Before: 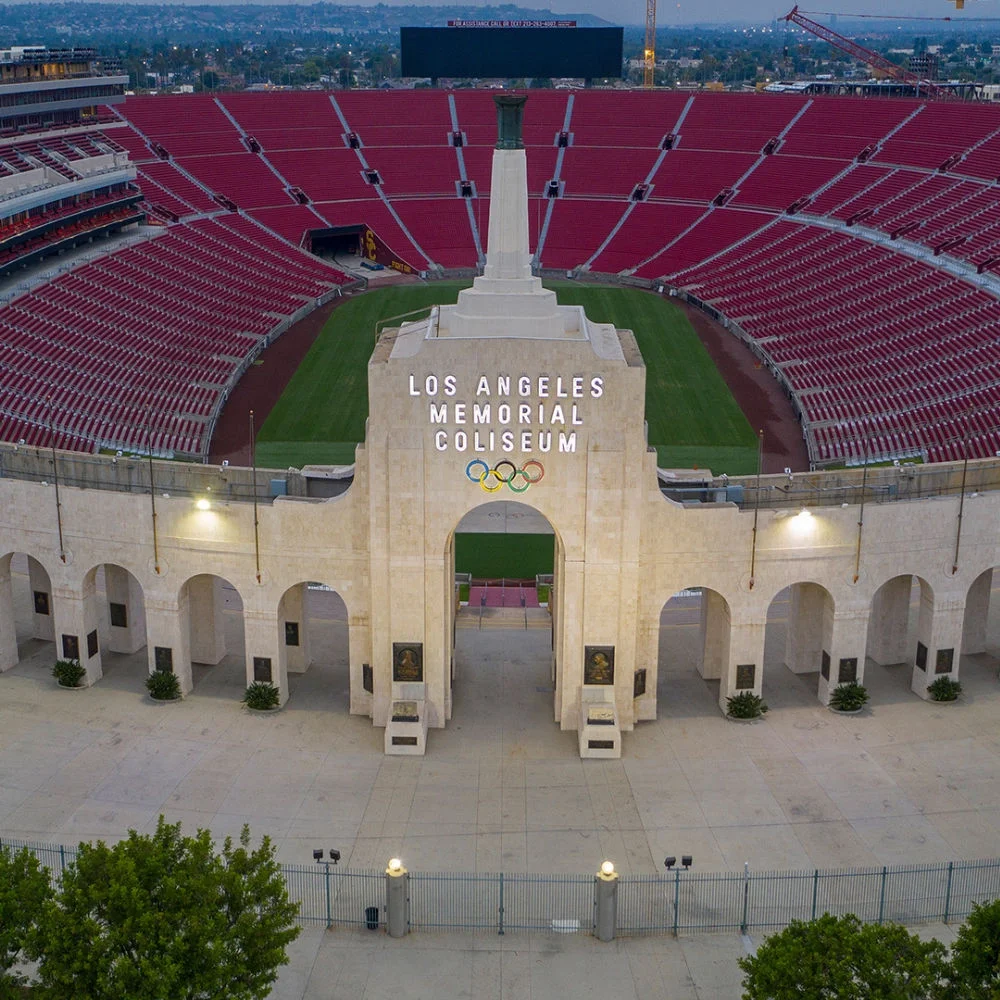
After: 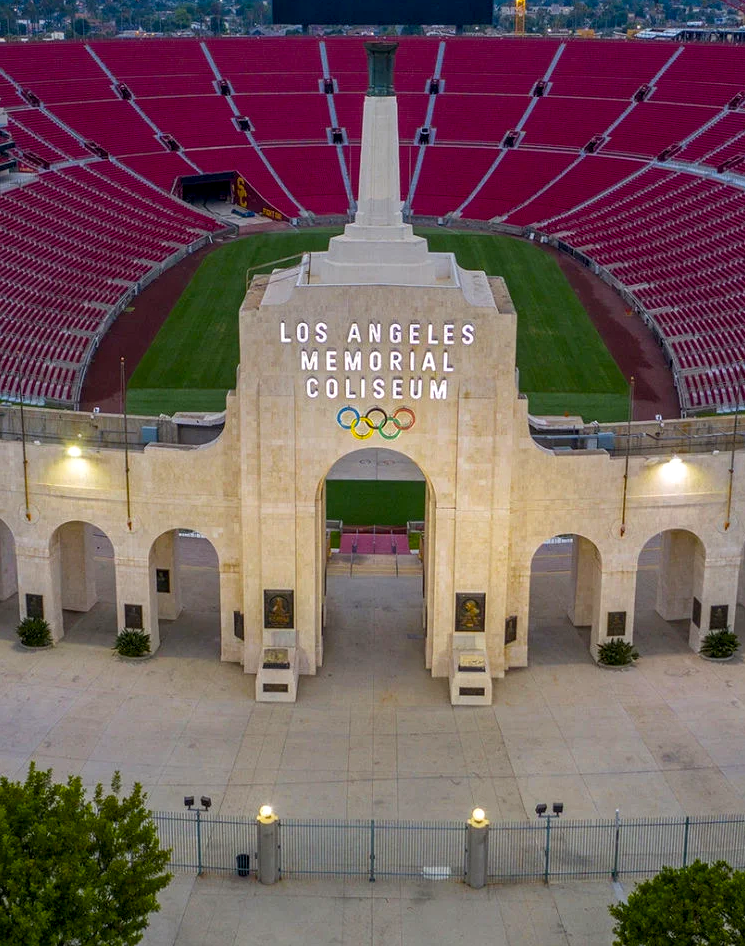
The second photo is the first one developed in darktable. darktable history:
local contrast: on, module defaults
crop and rotate: left 12.92%, top 5.316%, right 12.58%
color balance rgb: shadows lift › chroma 1.039%, shadows lift › hue 30.81°, perceptual saturation grading › global saturation 38.944%
